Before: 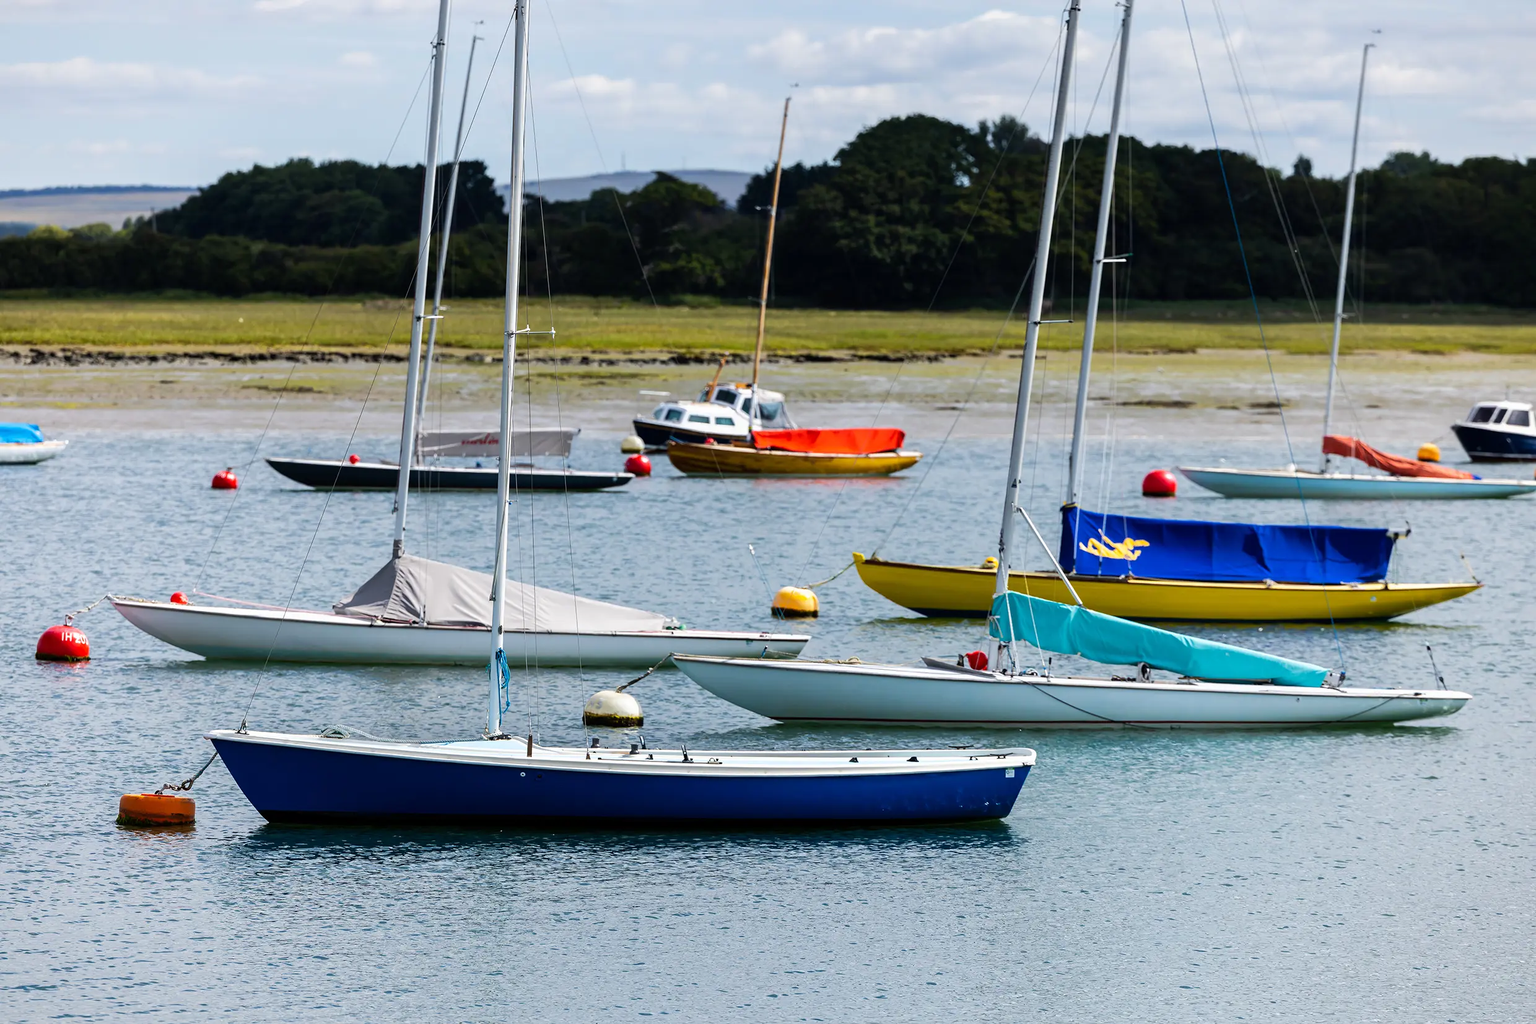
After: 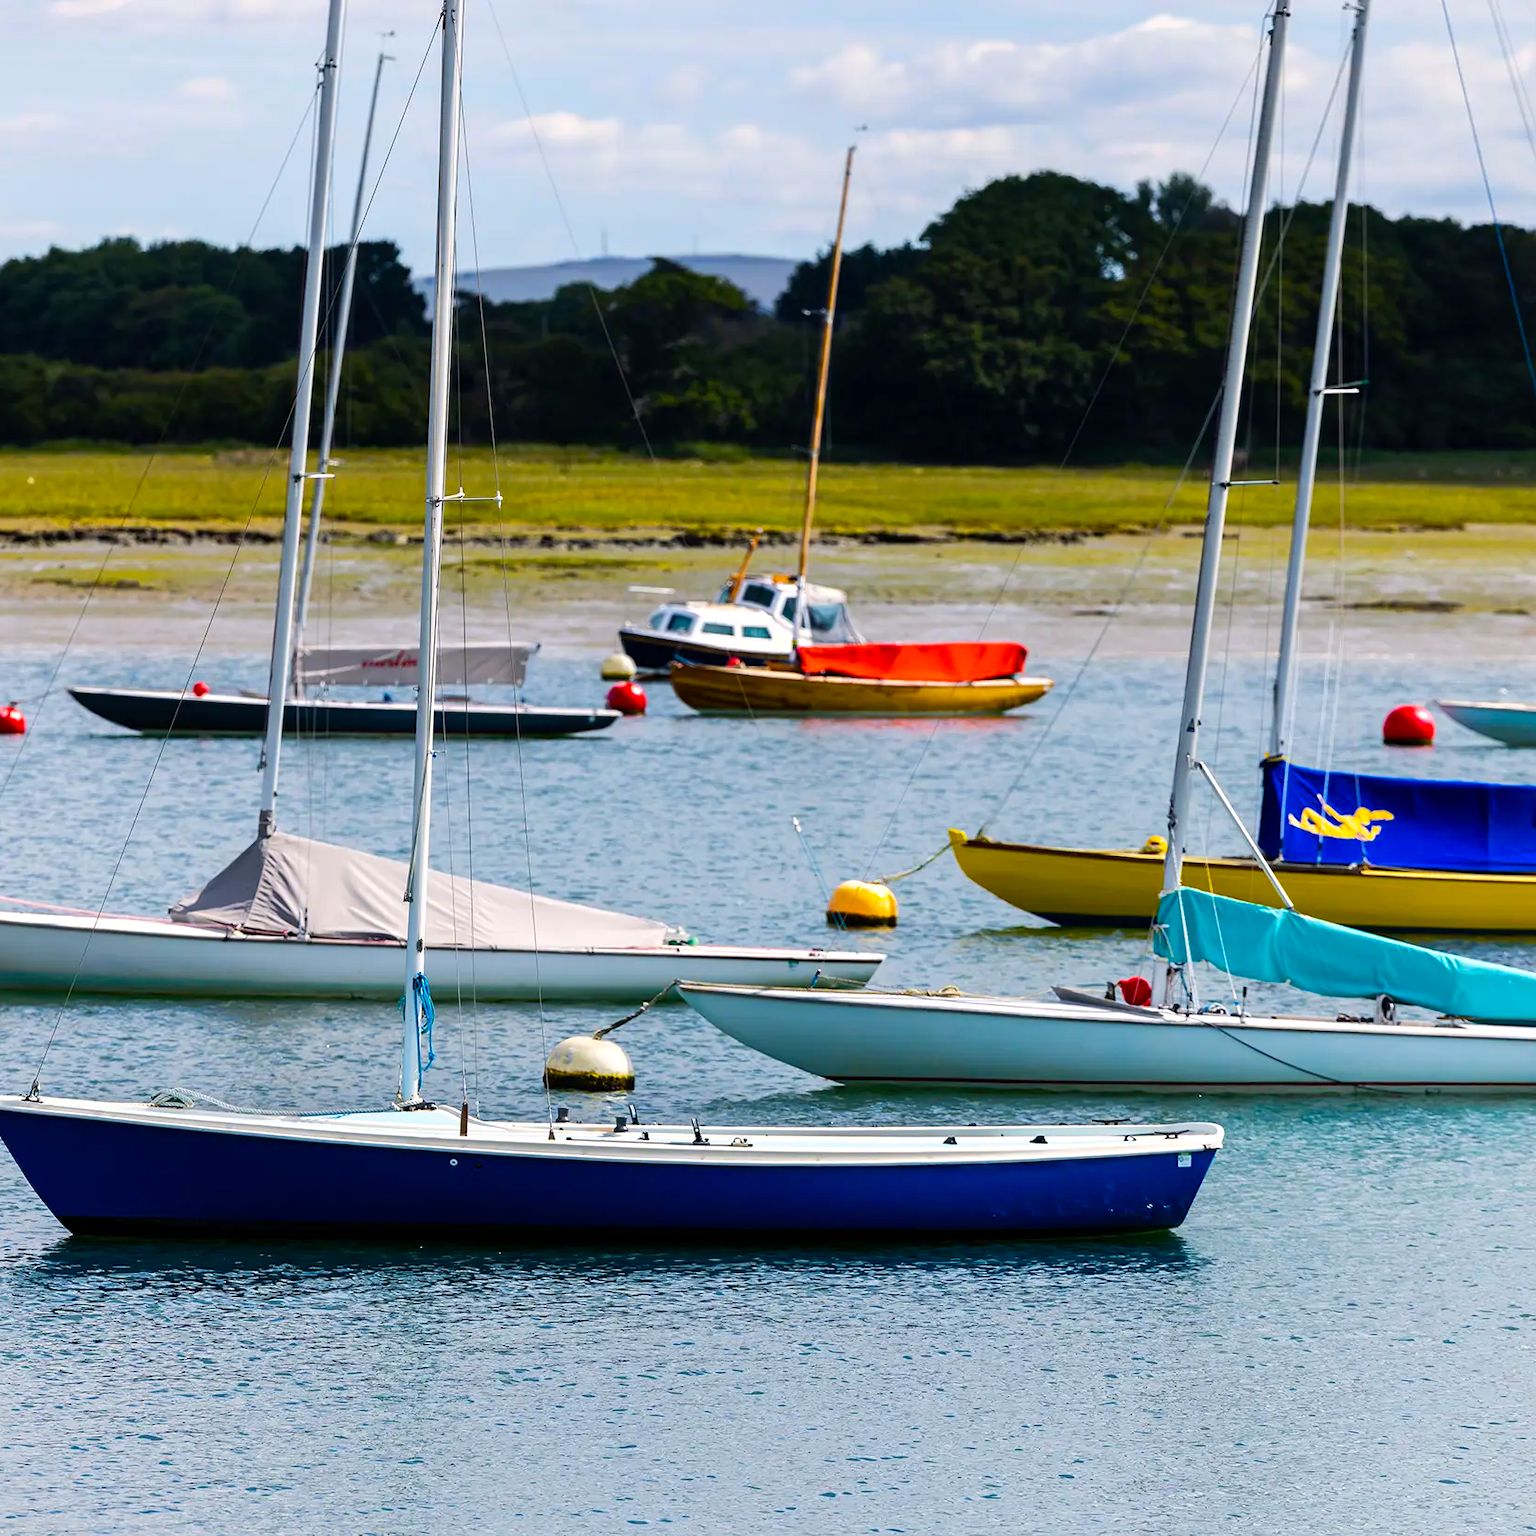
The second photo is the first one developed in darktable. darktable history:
color balance rgb: highlights gain › luminance 7.017%, highlights gain › chroma 0.945%, highlights gain › hue 49.95°, global offset › hue 170.64°, perceptual saturation grading › global saturation 35.206%, global vibrance 20%
crop and rotate: left 14.384%, right 18.941%
